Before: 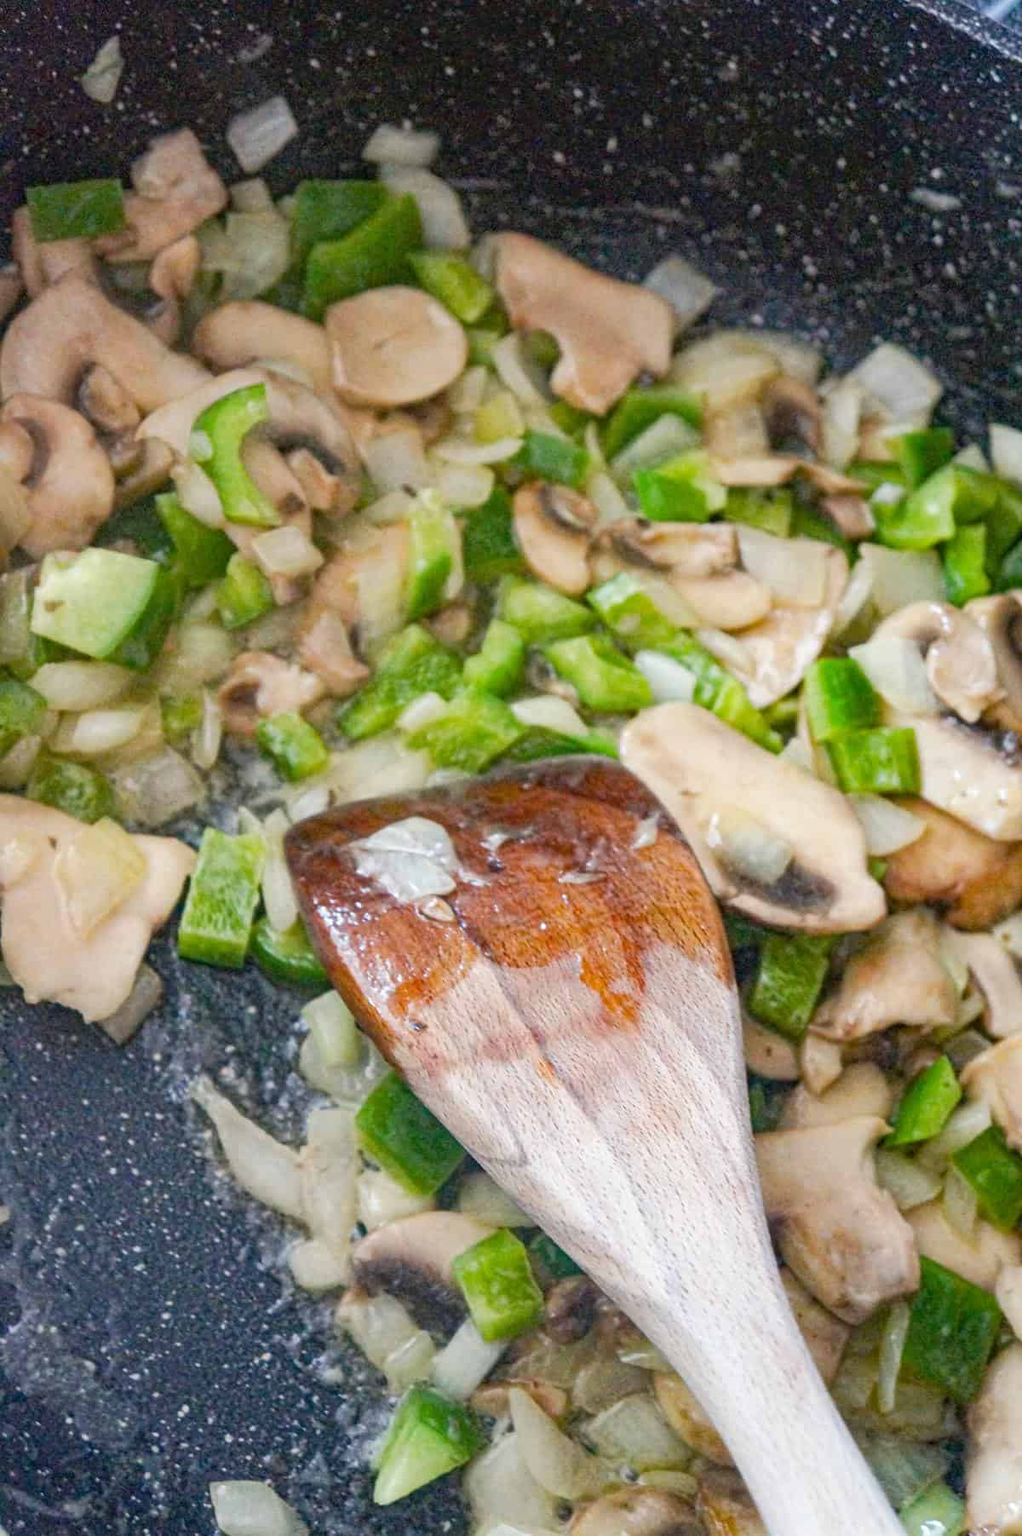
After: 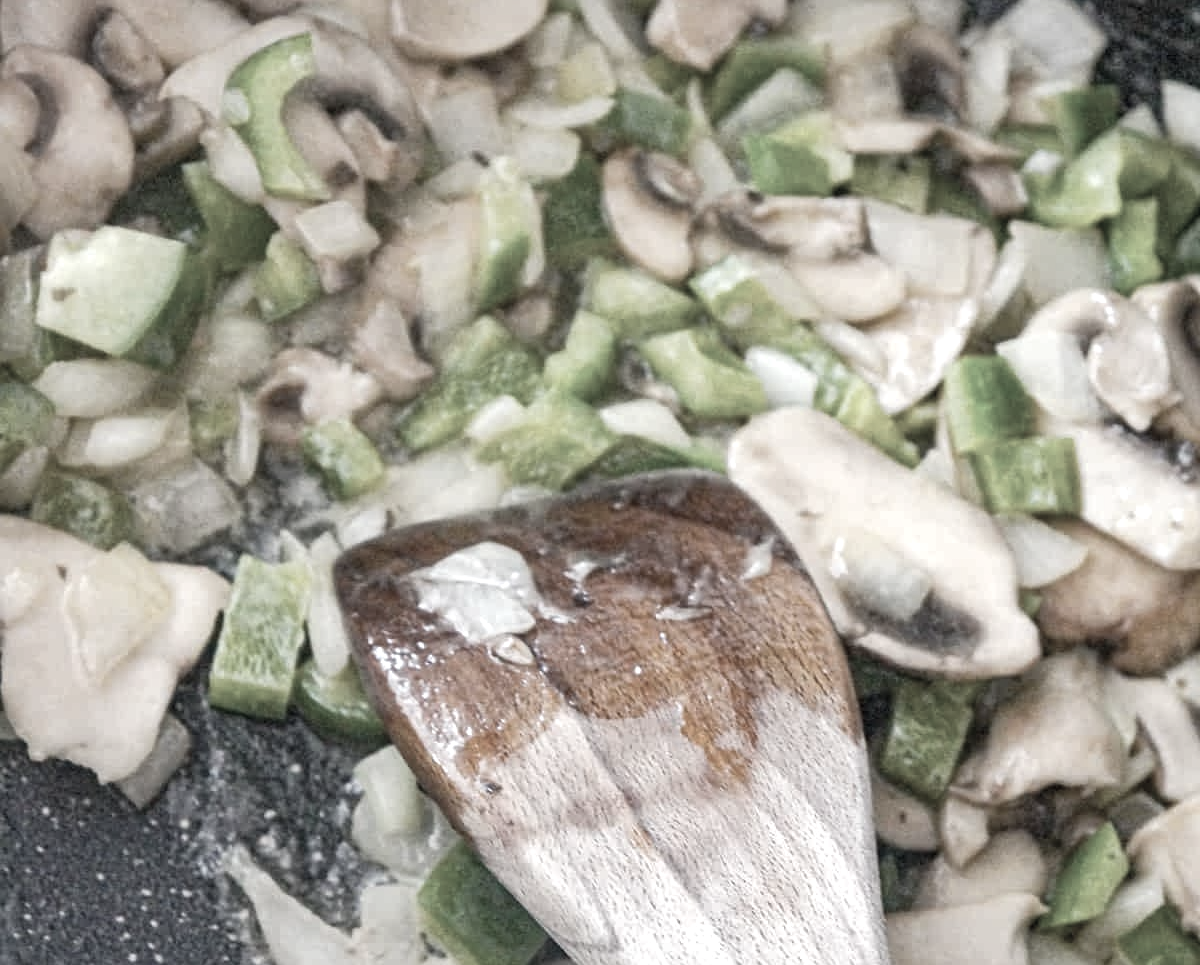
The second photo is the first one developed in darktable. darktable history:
crop and rotate: top 23.164%, bottom 23.283%
local contrast: mode bilateral grid, contrast 20, coarseness 49, detail 119%, midtone range 0.2
shadows and highlights: radius 46.87, white point adjustment 6.49, compress 79.24%, highlights color adjustment 49.5%, soften with gaussian
color zones: curves: ch1 [(0, 0.153) (0.143, 0.15) (0.286, 0.151) (0.429, 0.152) (0.571, 0.152) (0.714, 0.151) (0.857, 0.151) (1, 0.153)]
